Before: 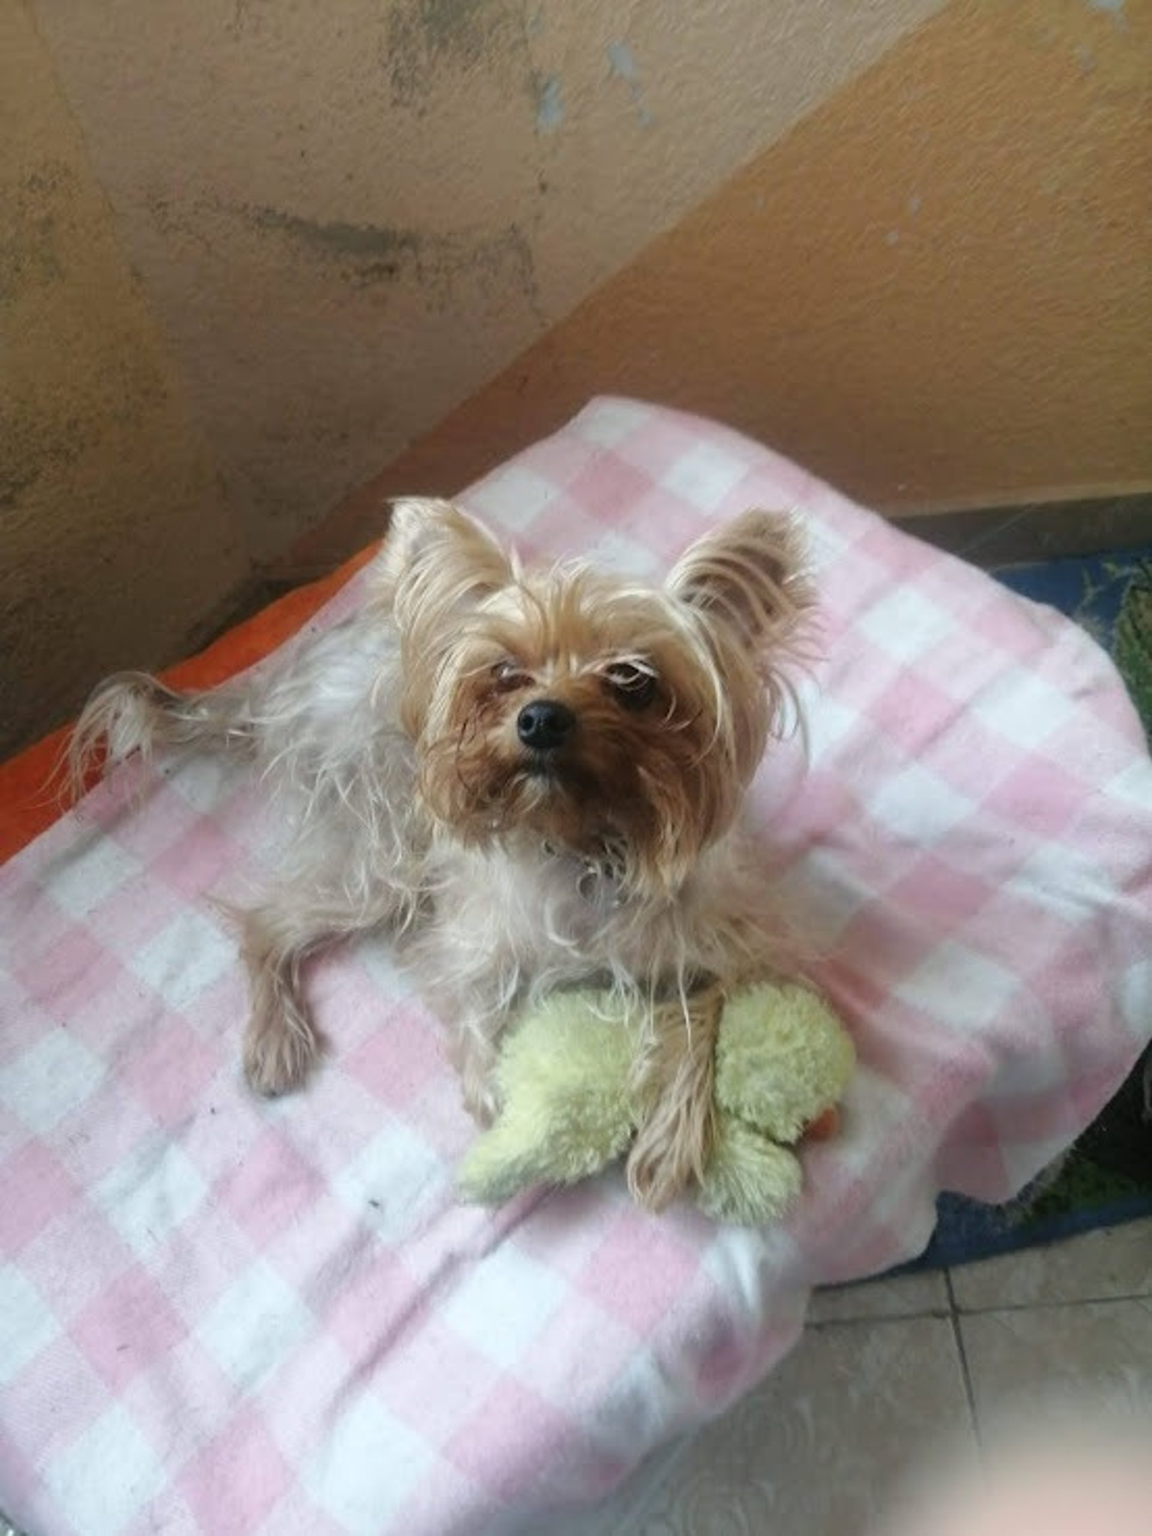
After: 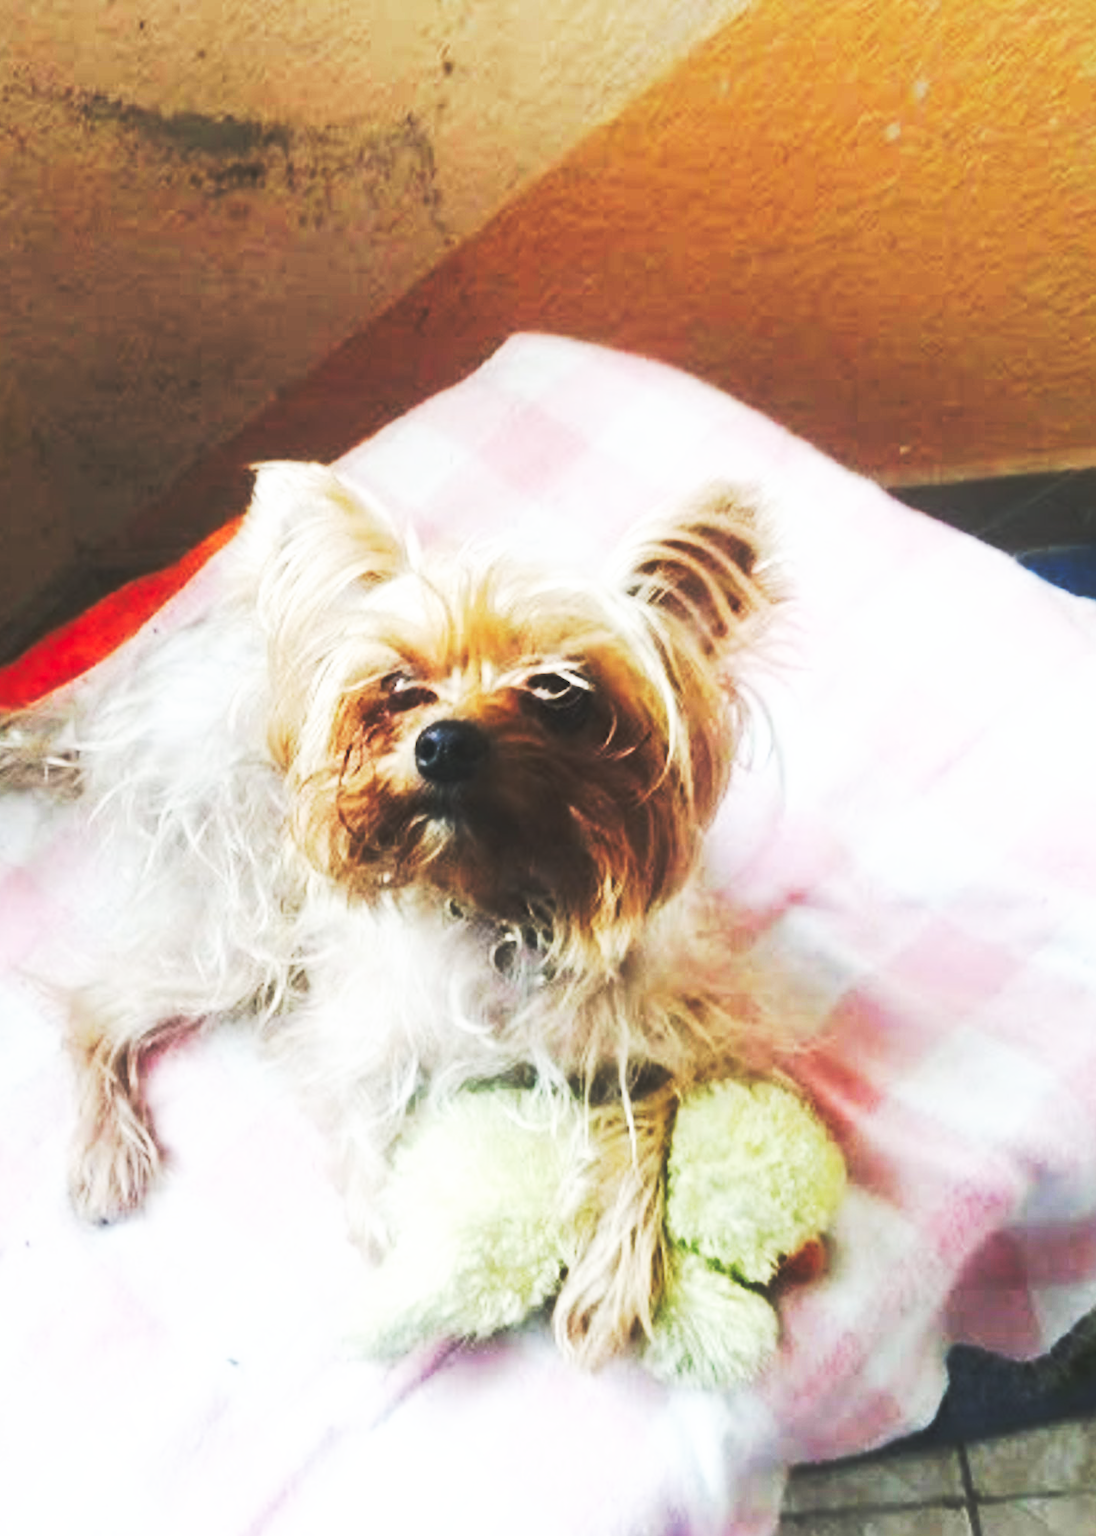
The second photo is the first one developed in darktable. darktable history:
crop: left 16.643%, top 8.767%, right 8.528%, bottom 12.681%
base curve: curves: ch0 [(0, 0.015) (0.085, 0.116) (0.134, 0.298) (0.19, 0.545) (0.296, 0.764) (0.599, 0.982) (1, 1)], preserve colors none
